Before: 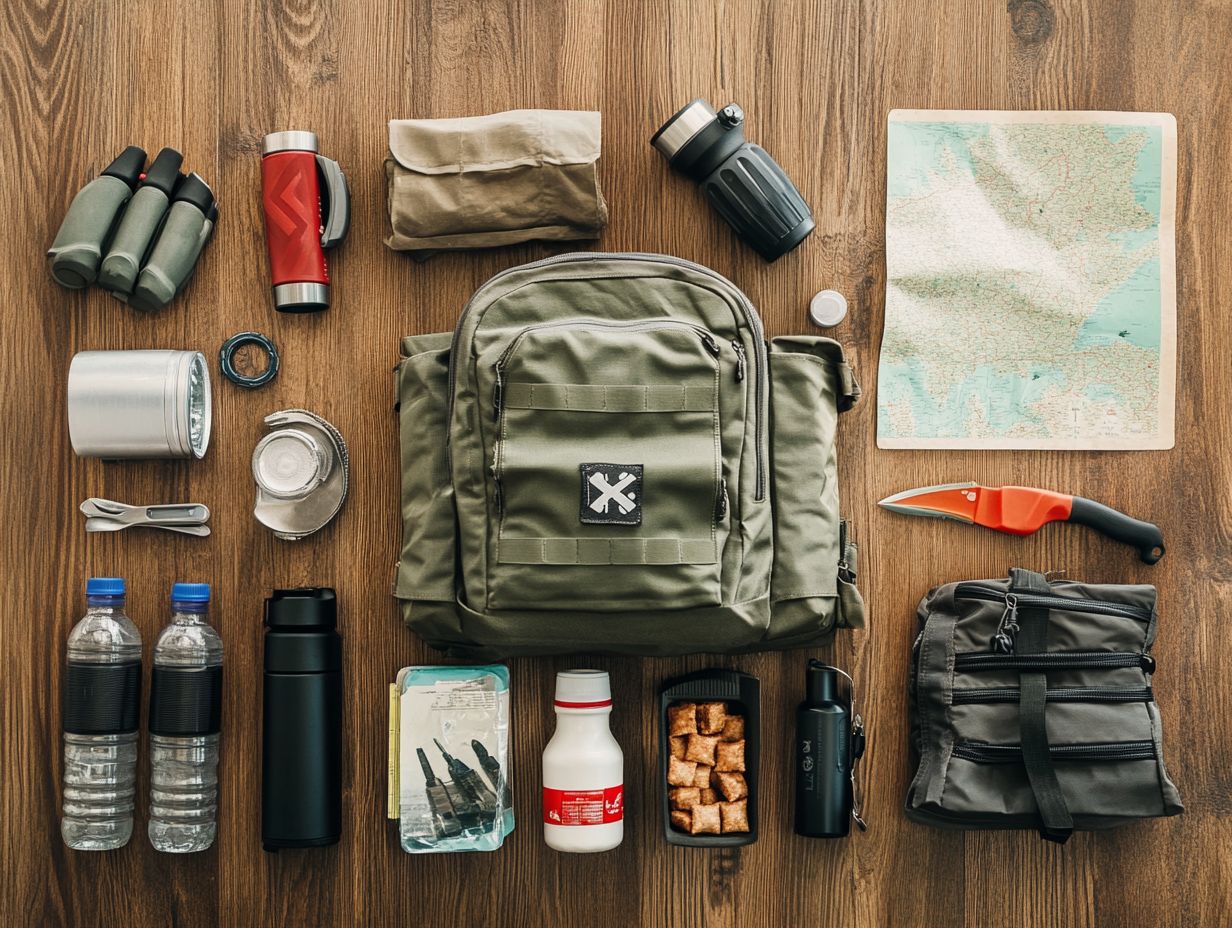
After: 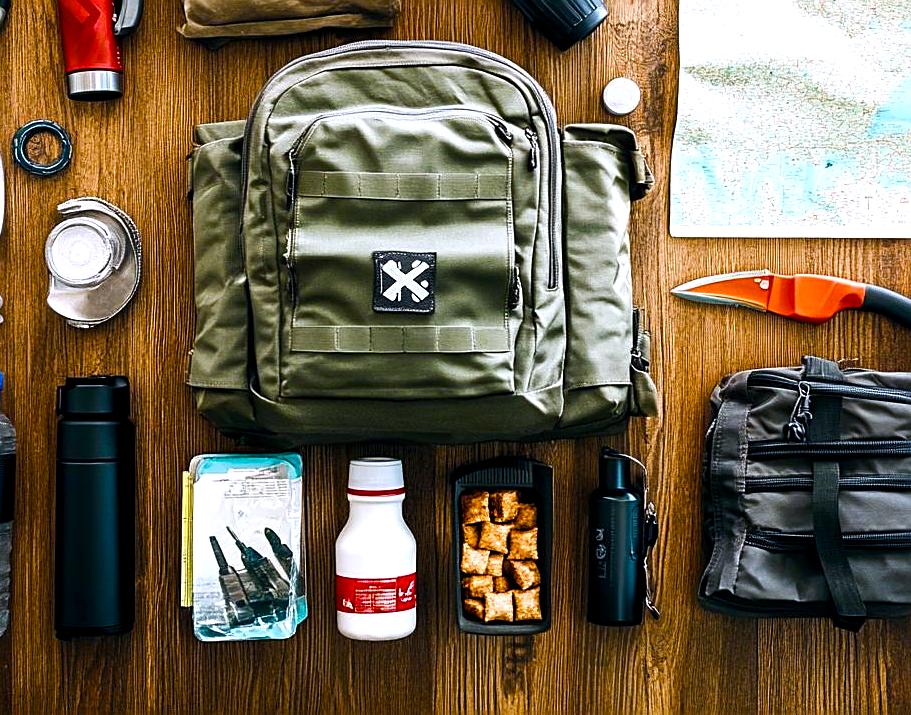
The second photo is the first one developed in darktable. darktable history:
sharpen: on, module defaults
crop: left 16.871%, top 22.857%, right 9.116%
color balance rgb: global offset › luminance -0.37%, perceptual saturation grading › highlights -17.77%, perceptual saturation grading › mid-tones 33.1%, perceptual saturation grading › shadows 50.52%, perceptual brilliance grading › highlights 20%, perceptual brilliance grading › mid-tones 20%, perceptual brilliance grading › shadows -20%, global vibrance 50%
white balance: red 0.967, blue 1.119, emerald 0.756
